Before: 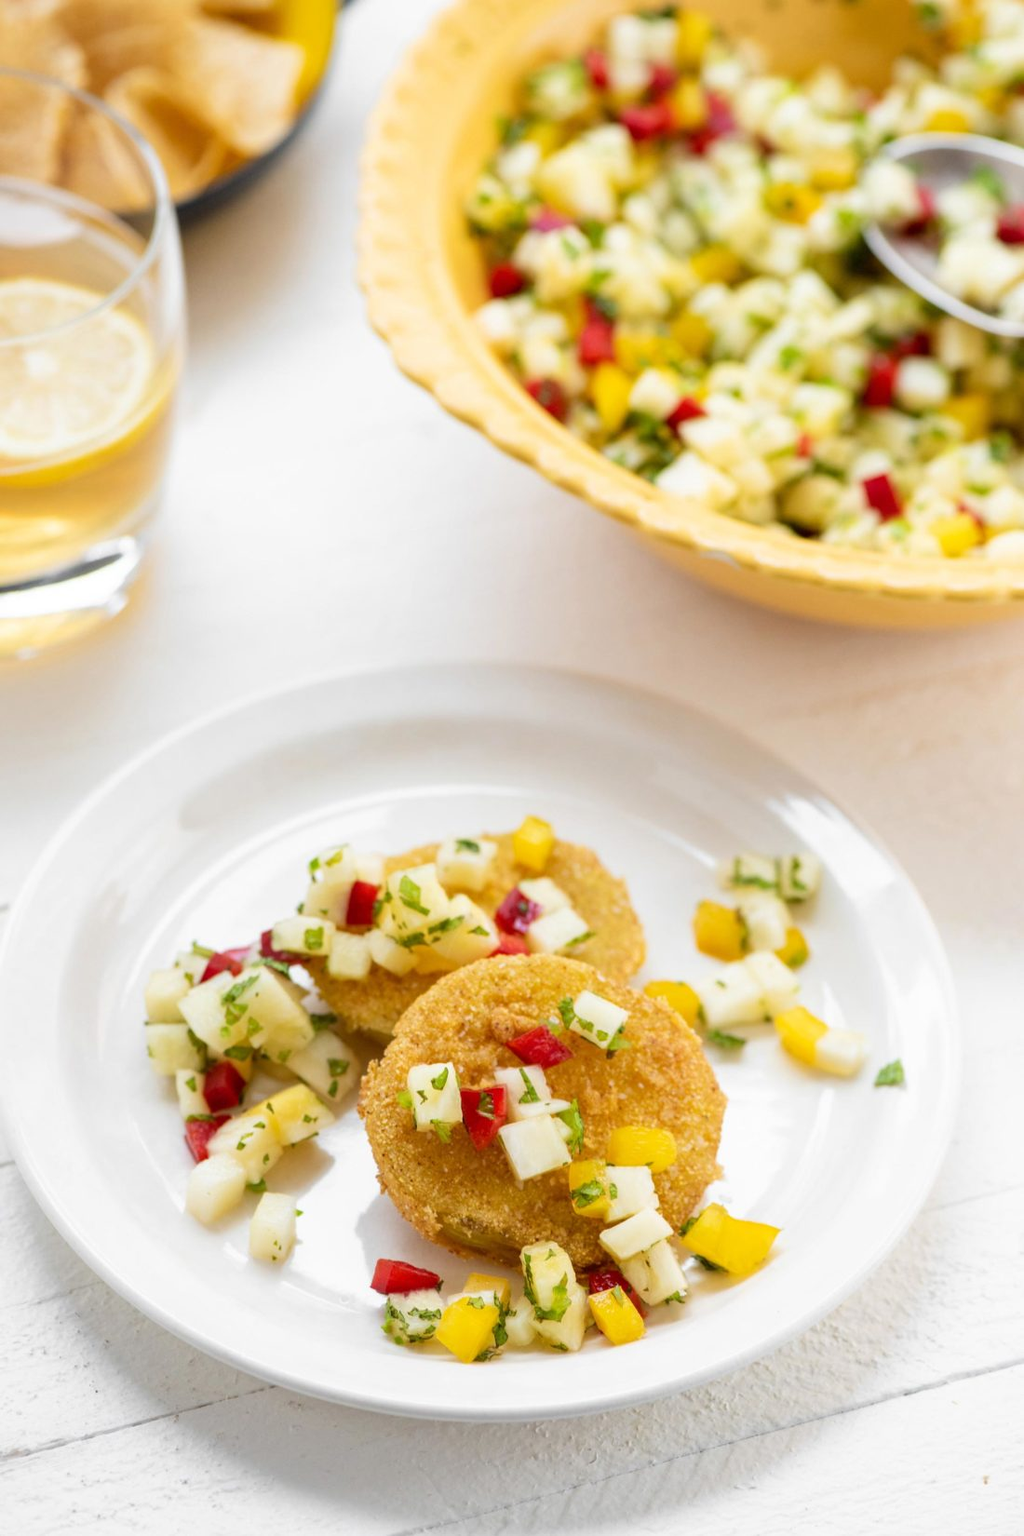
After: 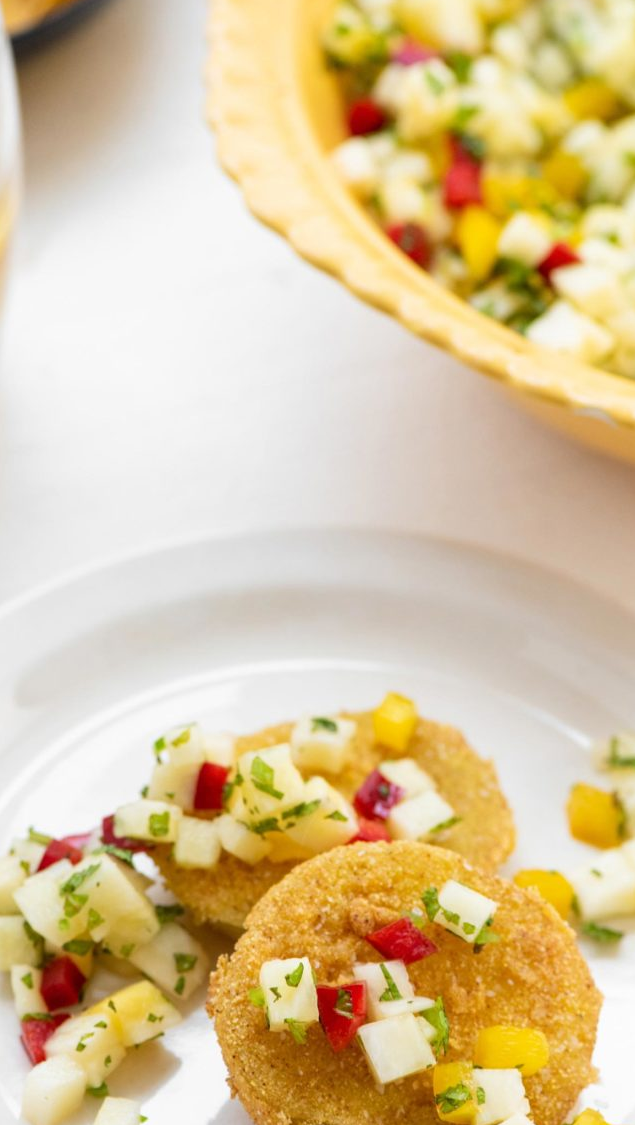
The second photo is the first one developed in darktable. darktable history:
crop: left 16.202%, top 11.208%, right 26.045%, bottom 20.557%
